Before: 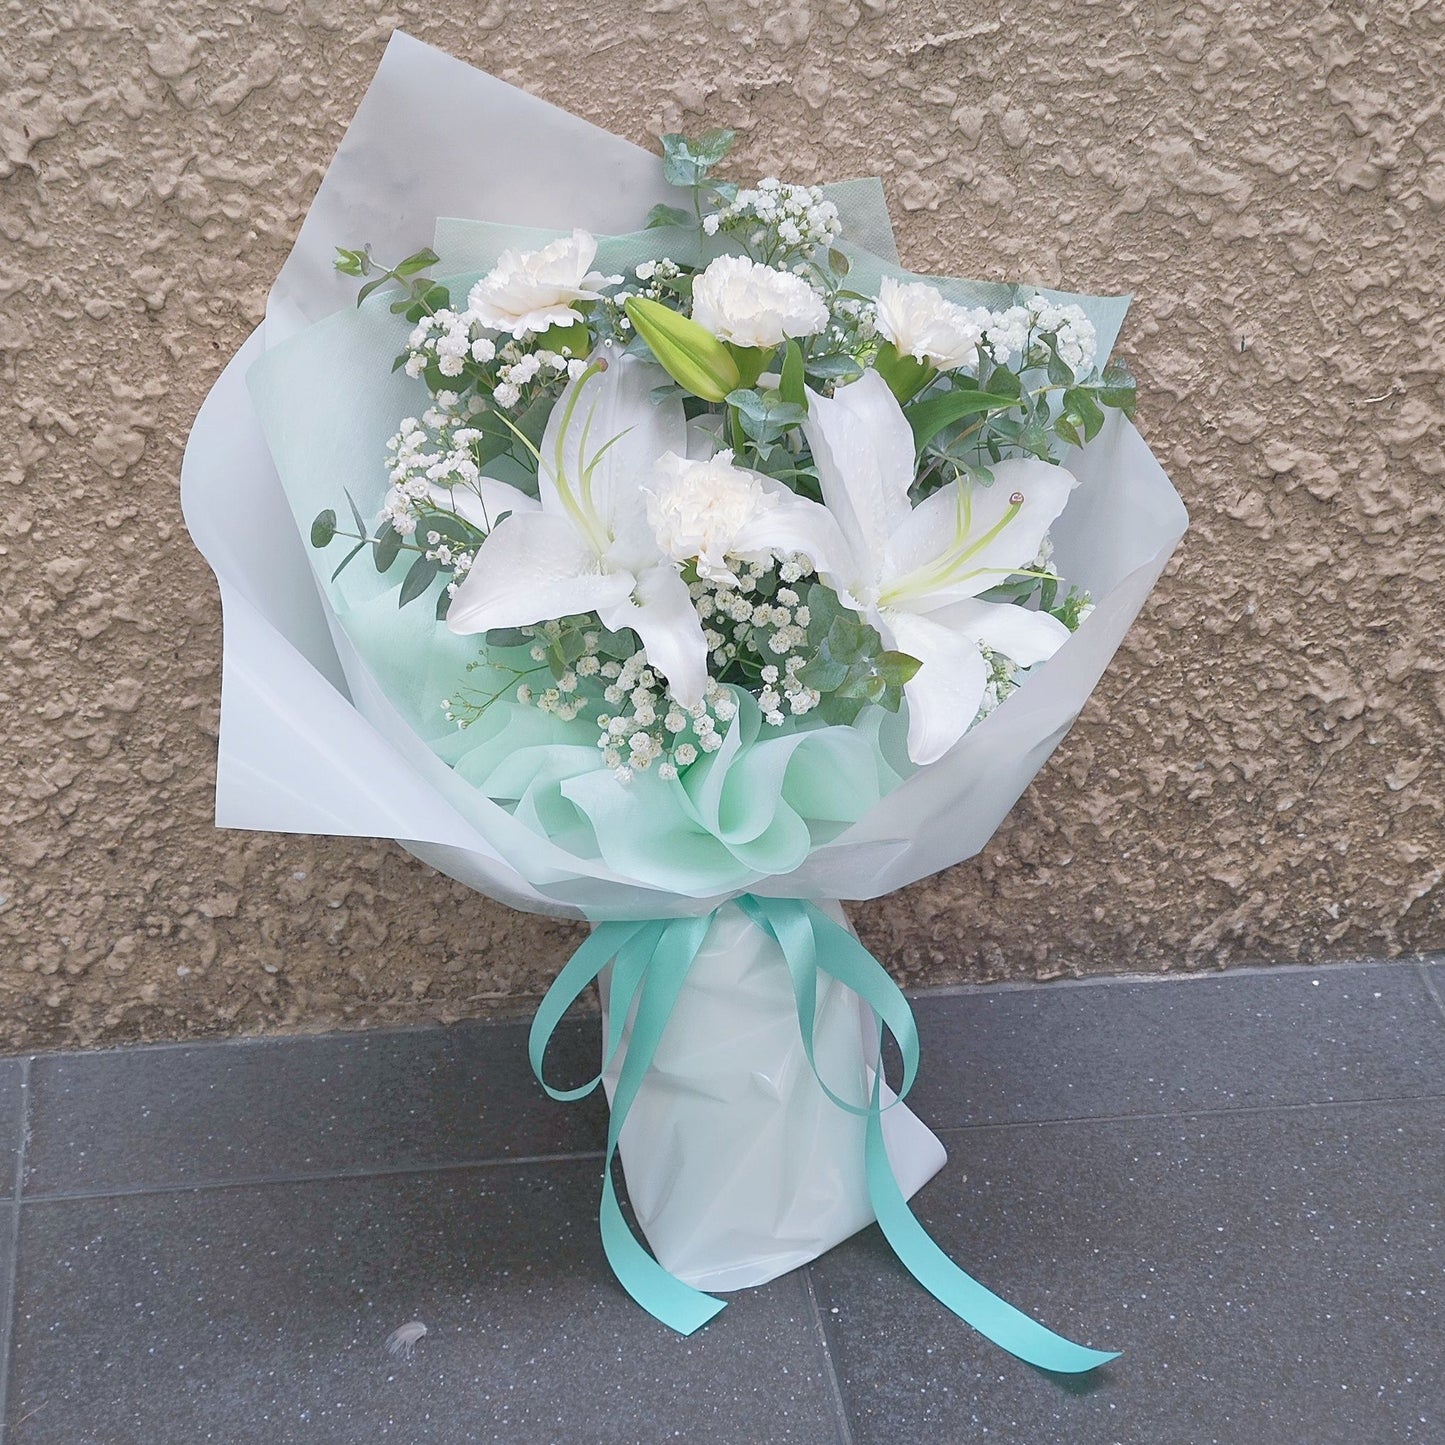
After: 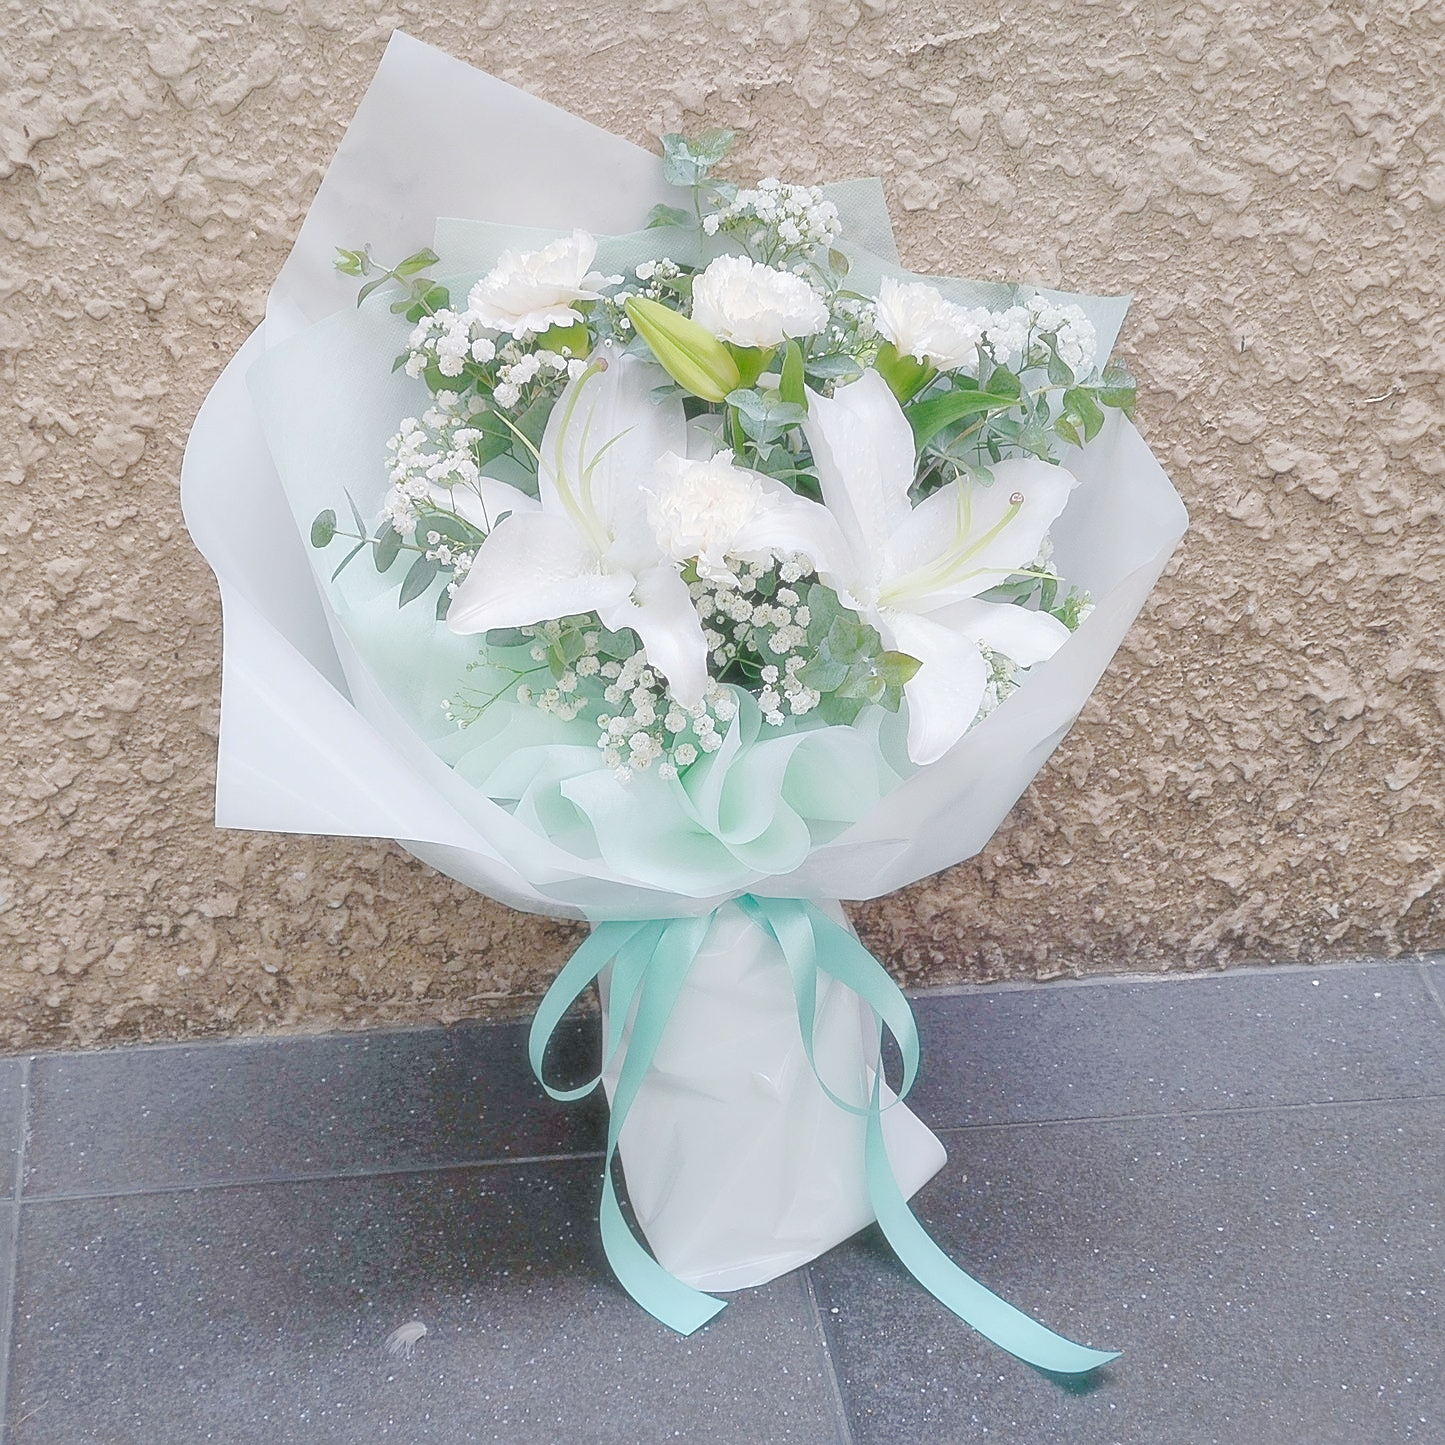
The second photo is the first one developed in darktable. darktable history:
soften: size 19.52%, mix 20.32%
sharpen: on, module defaults
tone curve: curves: ch0 [(0, 0) (0.003, 0.058) (0.011, 0.061) (0.025, 0.065) (0.044, 0.076) (0.069, 0.083) (0.1, 0.09) (0.136, 0.102) (0.177, 0.145) (0.224, 0.196) (0.277, 0.278) (0.335, 0.375) (0.399, 0.486) (0.468, 0.578) (0.543, 0.651) (0.623, 0.717) (0.709, 0.783) (0.801, 0.838) (0.898, 0.91) (1, 1)], preserve colors none
